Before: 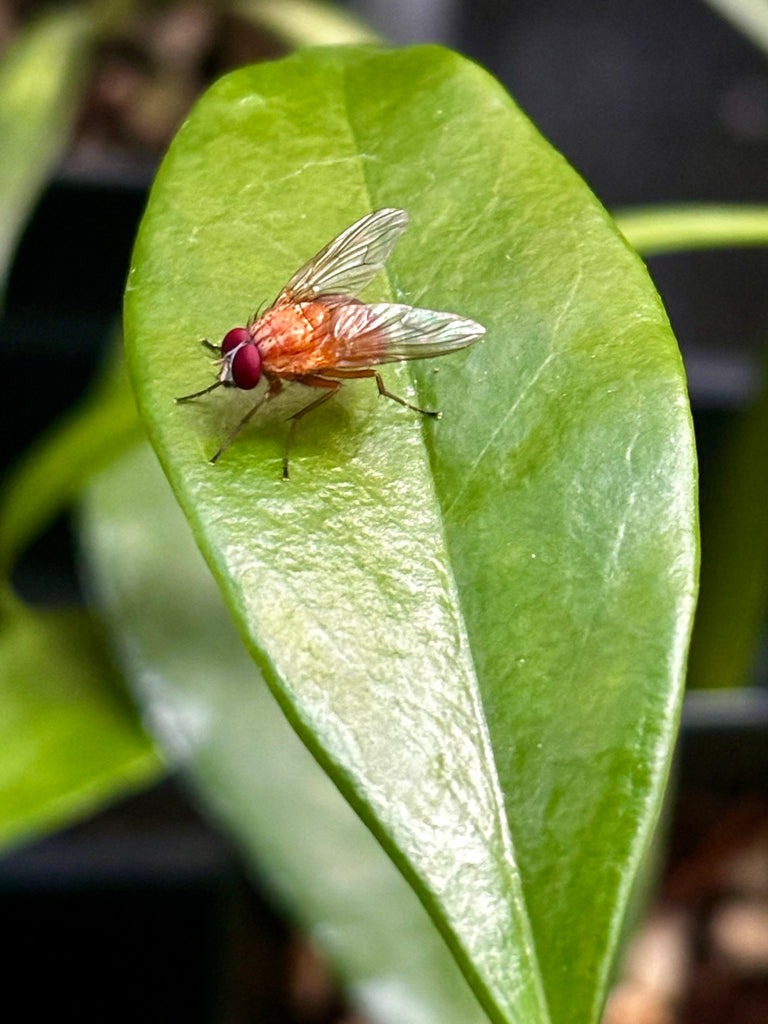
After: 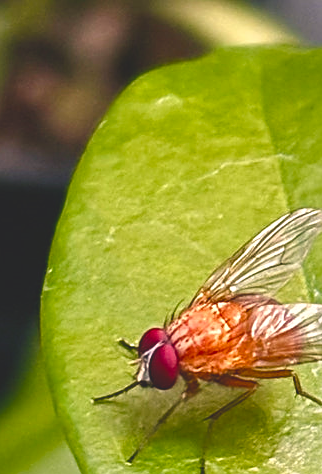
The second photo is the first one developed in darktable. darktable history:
color balance rgb: shadows lift › chroma 2%, shadows lift › hue 247.2°, power › chroma 0.3%, power › hue 25.2°, highlights gain › chroma 3%, highlights gain › hue 60°, global offset › luminance 2%, perceptual saturation grading › global saturation 20%, perceptual saturation grading › highlights -20%, perceptual saturation grading › shadows 30%
sharpen: on, module defaults
crop and rotate: left 10.817%, top 0.062%, right 47.194%, bottom 53.626%
